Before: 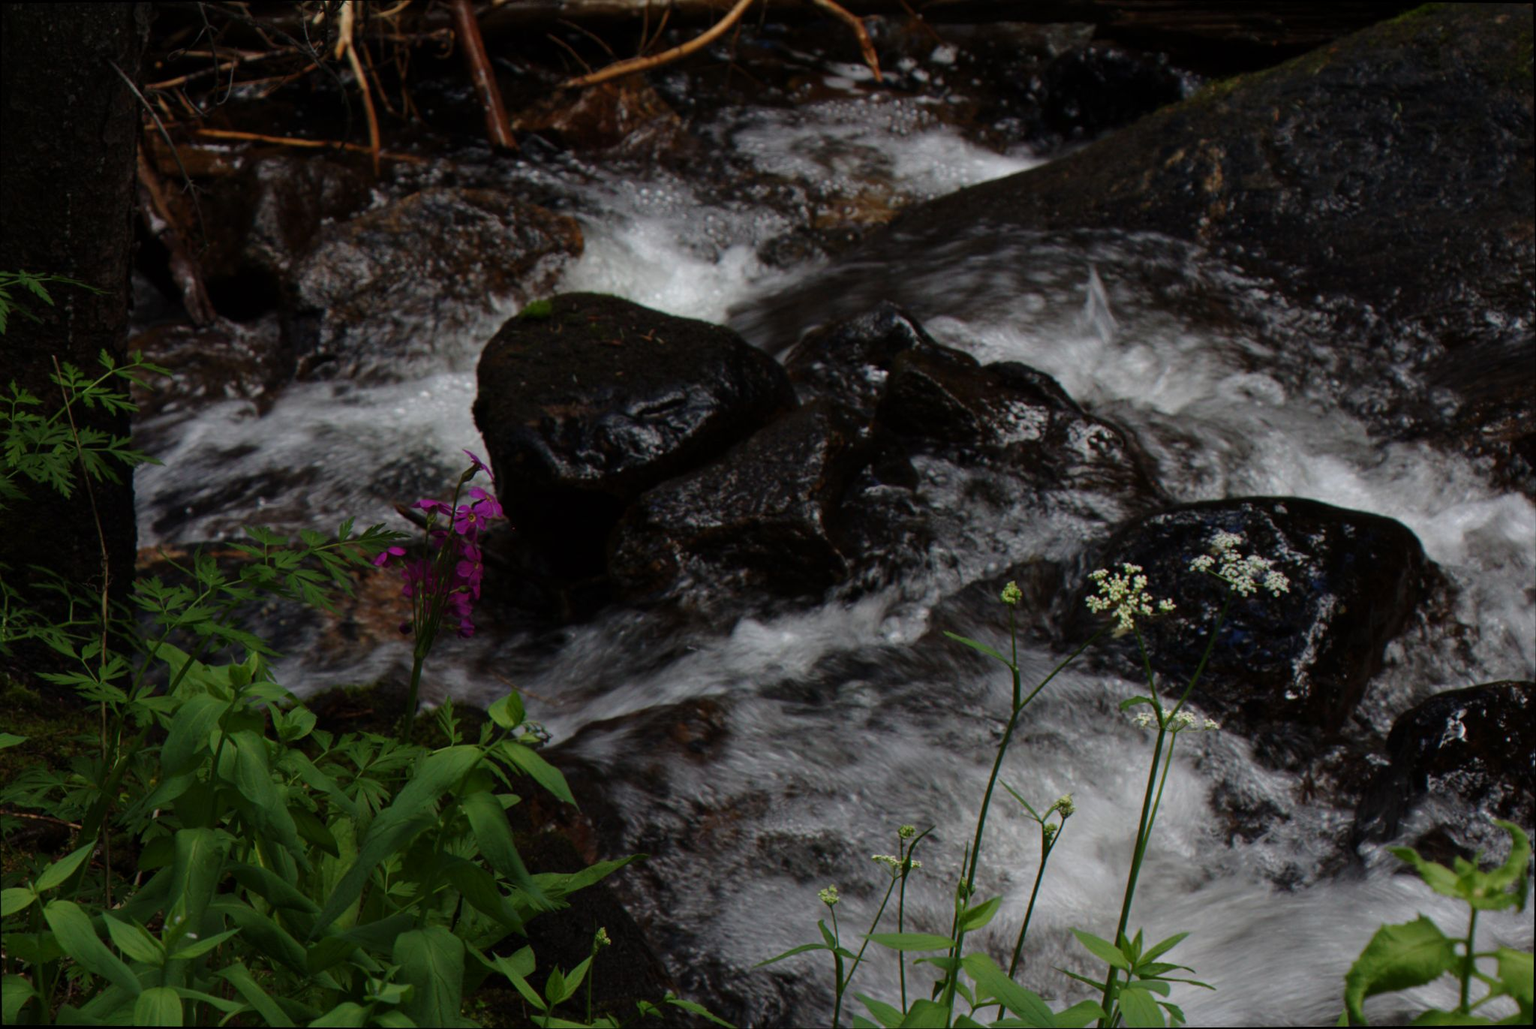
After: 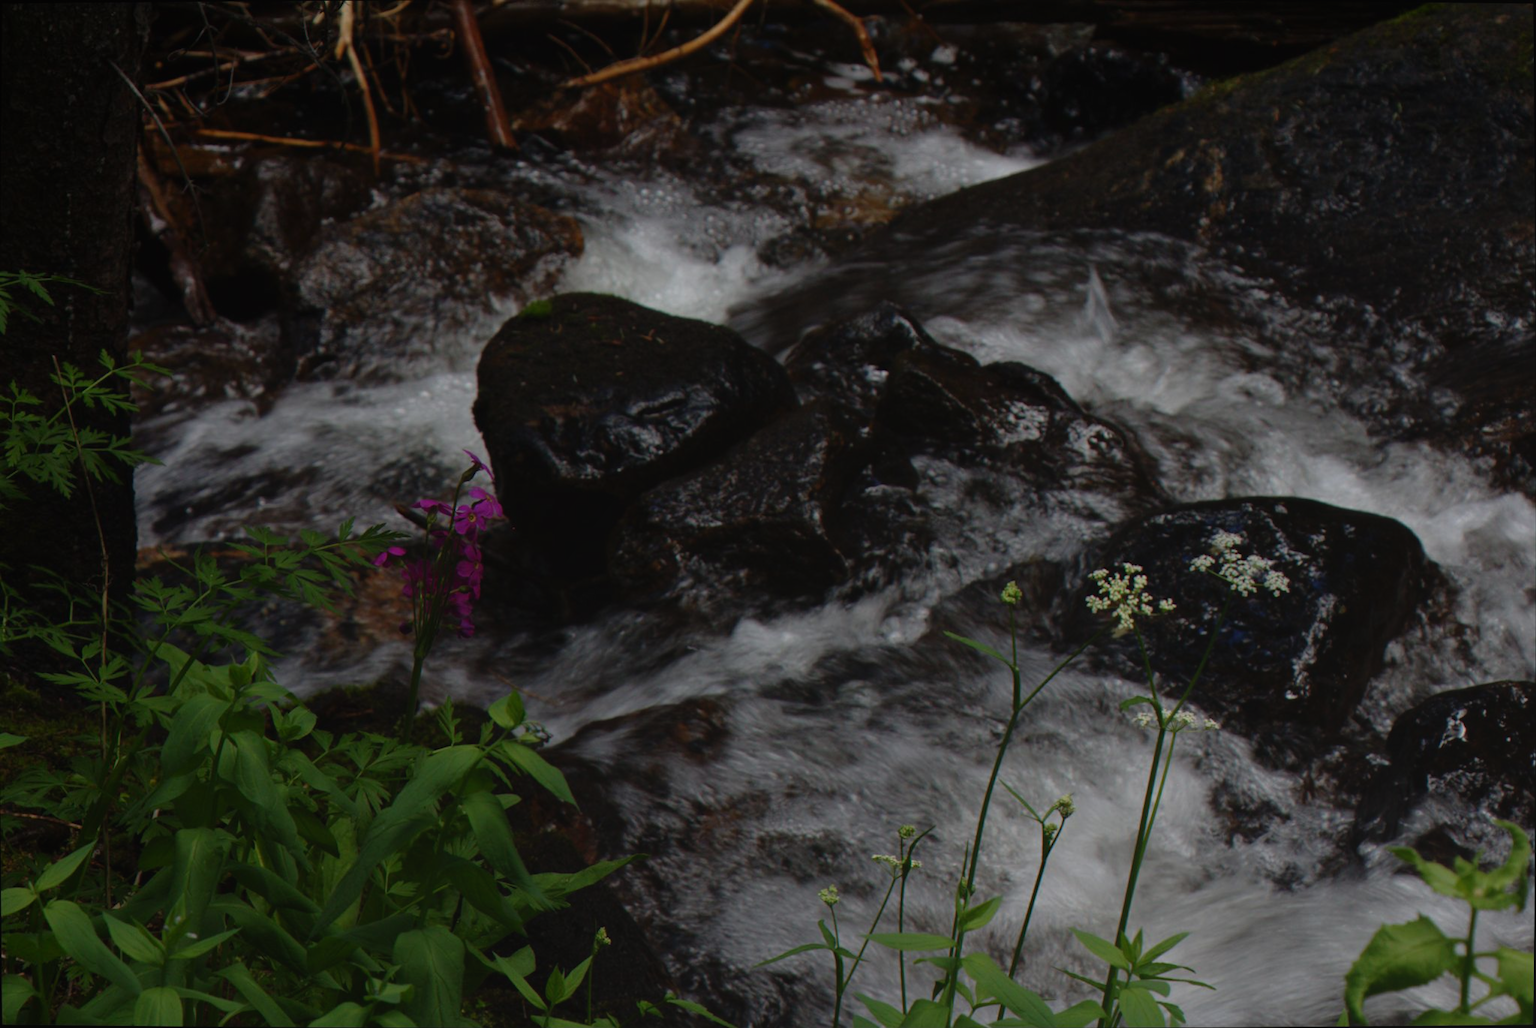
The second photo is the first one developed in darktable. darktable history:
exposure: exposure -0.182 EV, compensate highlight preservation false
contrast brightness saturation: saturation -0.064
local contrast: highlights 68%, shadows 68%, detail 82%, midtone range 0.319
